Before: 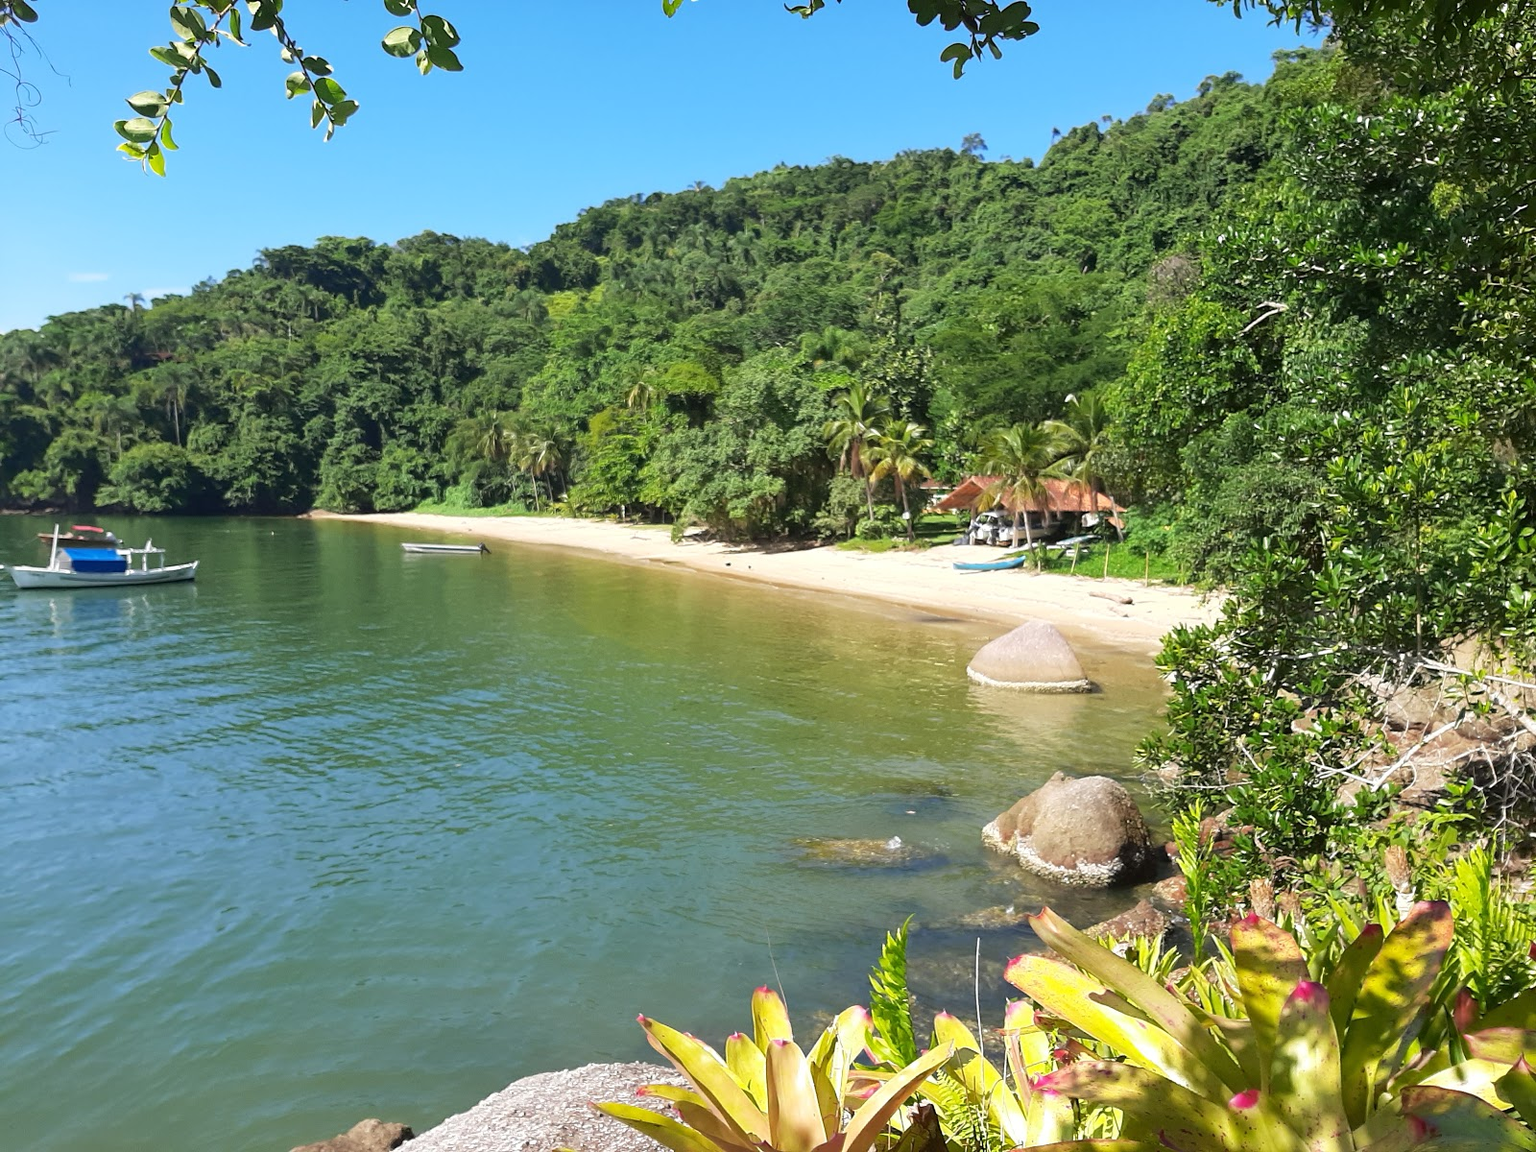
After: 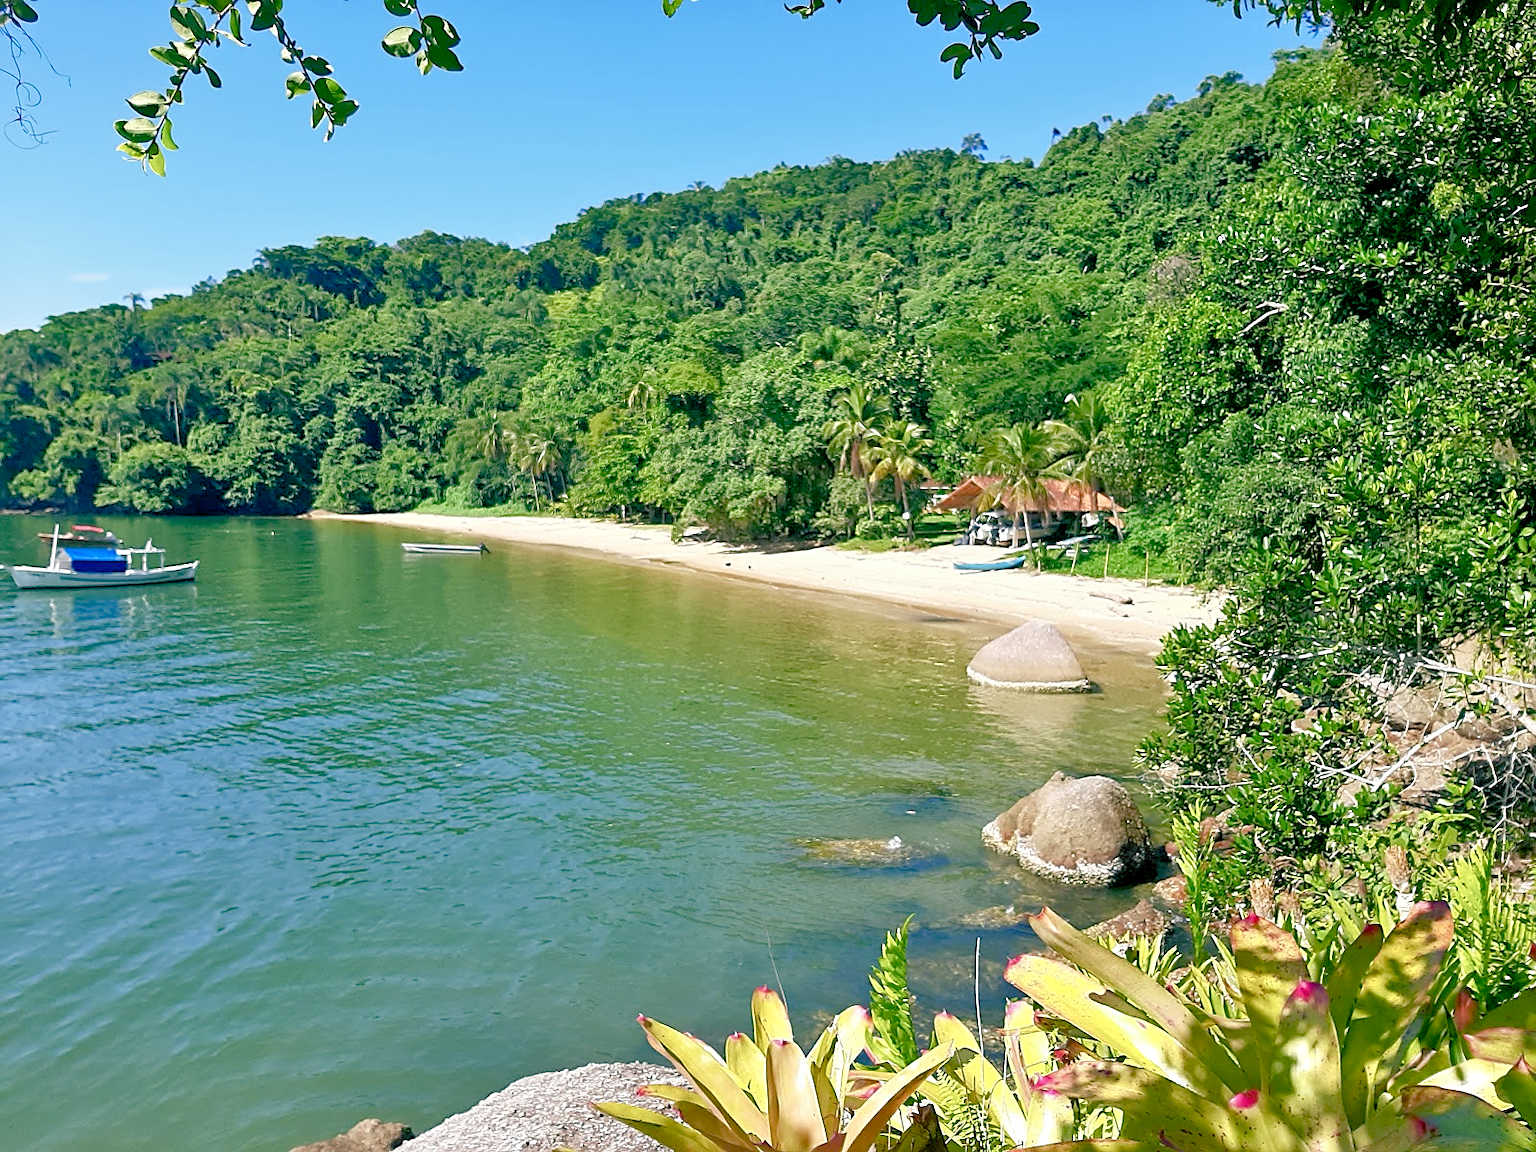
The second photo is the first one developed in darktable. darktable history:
sharpen: amount 0.474
tone equalizer: -7 EV 0.16 EV, -6 EV 0.57 EV, -5 EV 1.14 EV, -4 EV 1.35 EV, -3 EV 1.17 EV, -2 EV 0.6 EV, -1 EV 0.161 EV
color balance rgb: shadows lift › luminance -29.165%, shadows lift › chroma 10.295%, shadows lift › hue 227.97°, global offset › luminance -1.429%, perceptual saturation grading › global saturation 20%, perceptual saturation grading › highlights -49.903%, perceptual saturation grading › shadows 24.19%, global vibrance 20%
